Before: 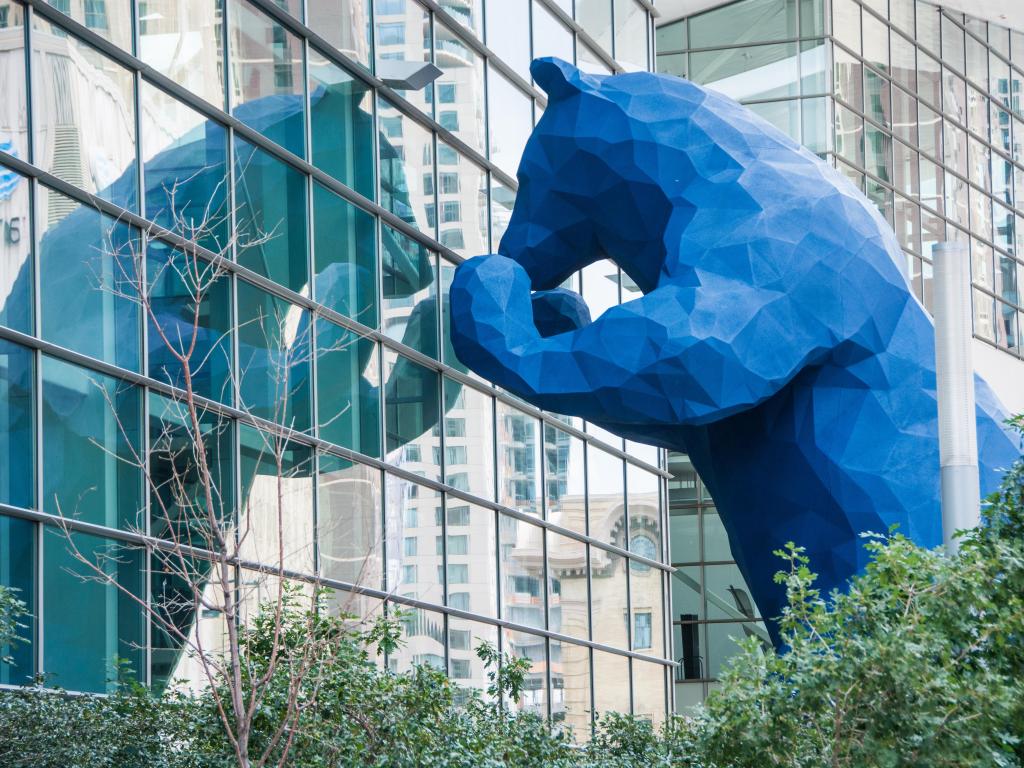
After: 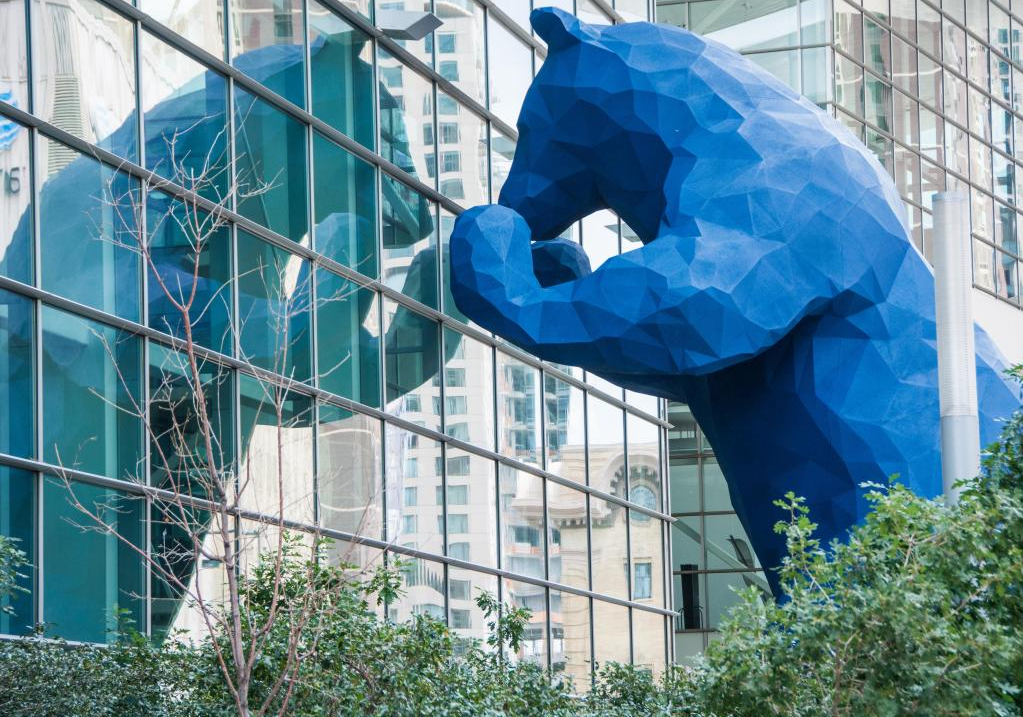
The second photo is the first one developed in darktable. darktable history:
crop and rotate: top 6.544%
